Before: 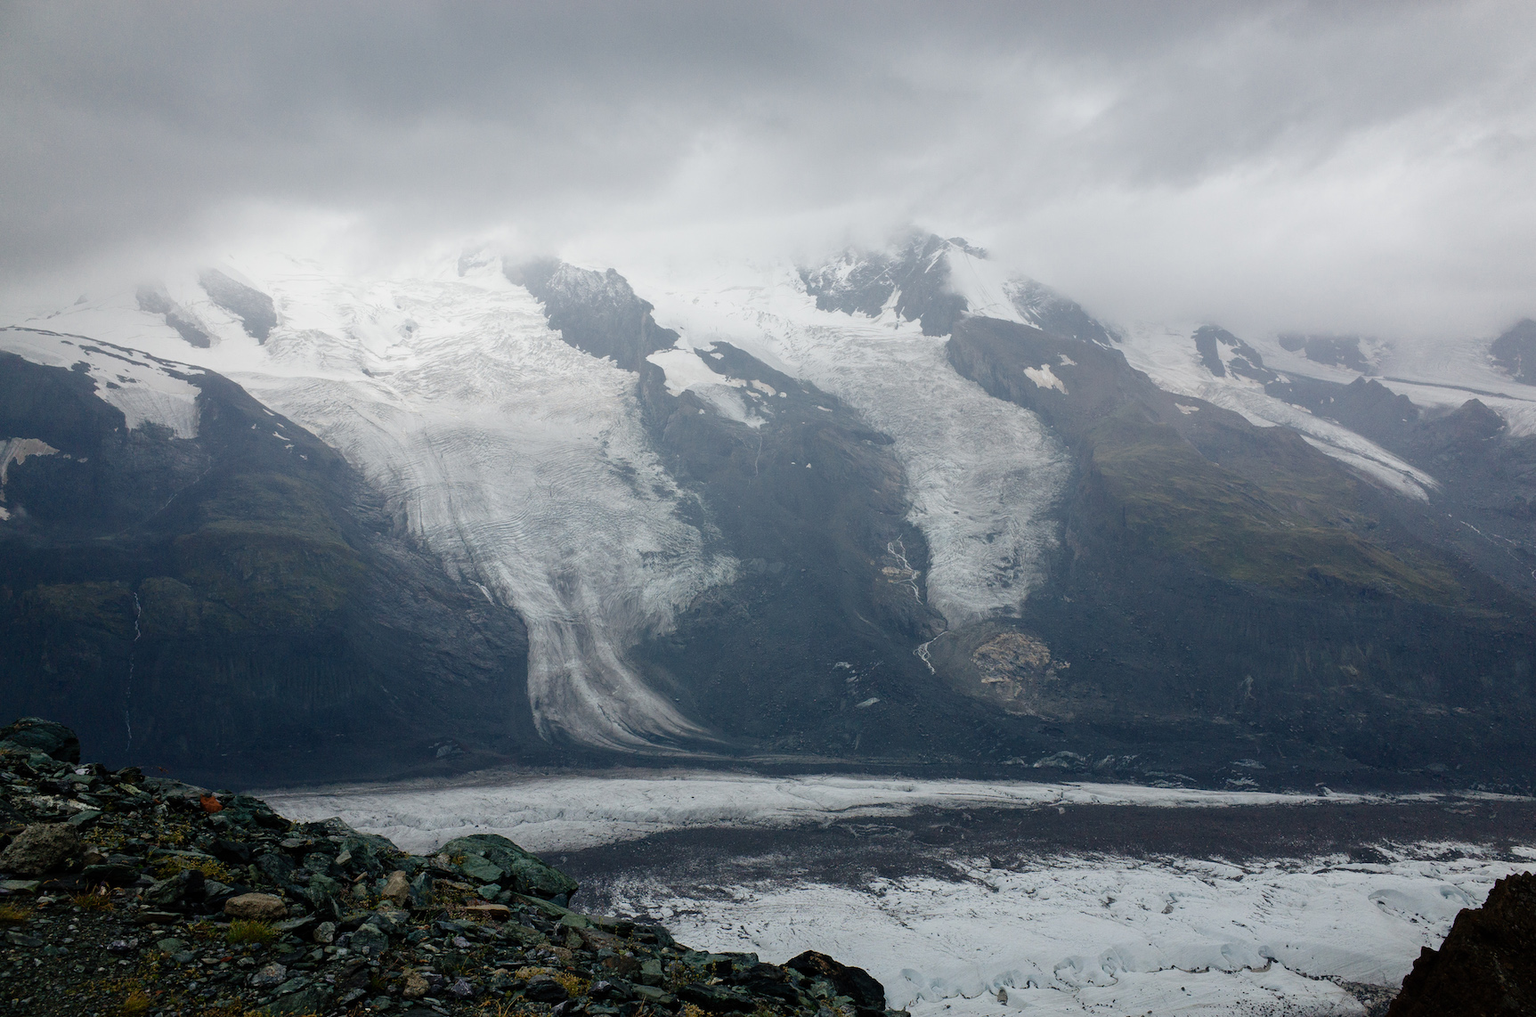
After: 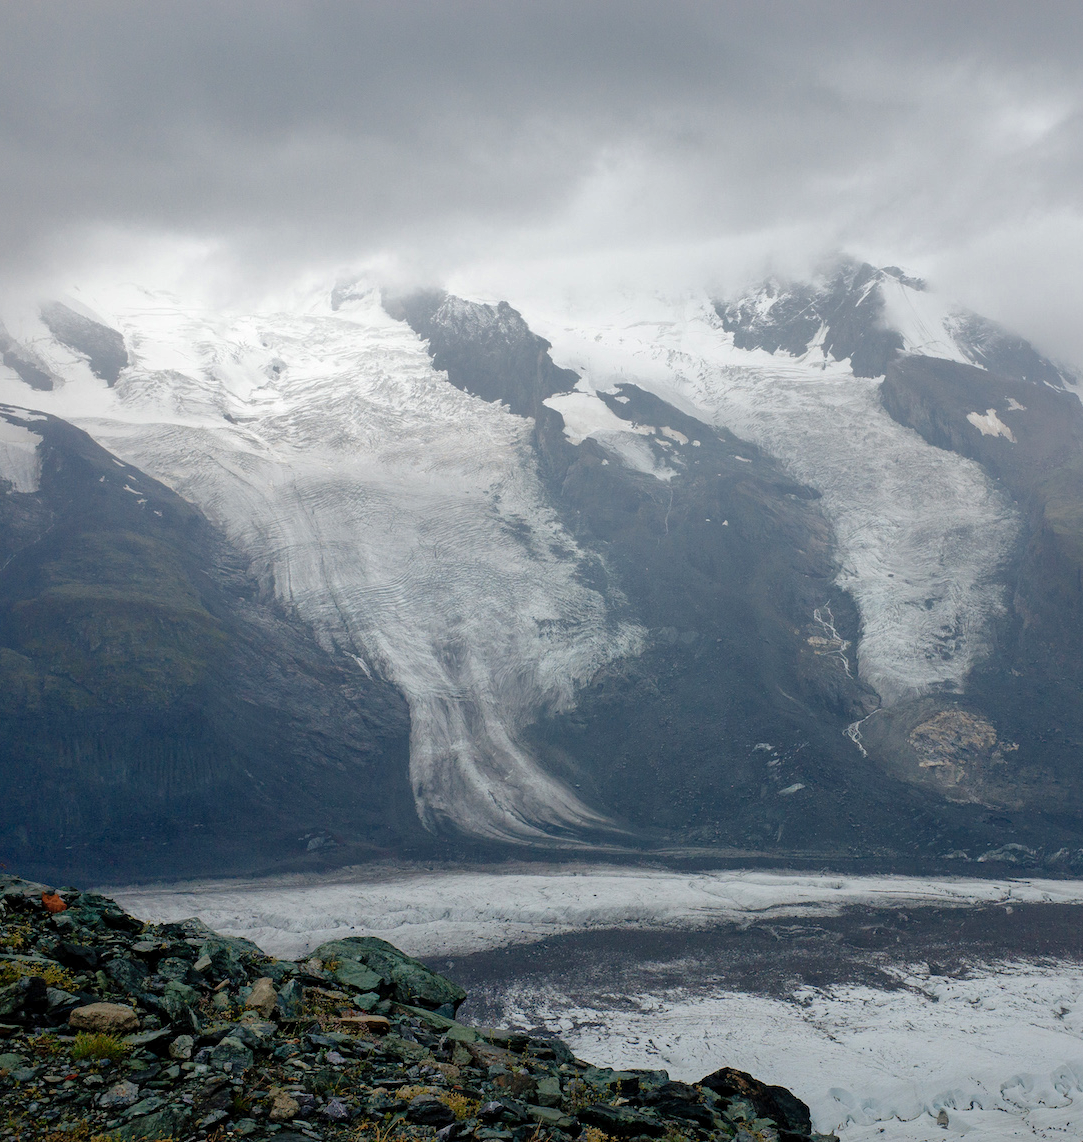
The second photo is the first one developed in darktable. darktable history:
shadows and highlights: on, module defaults
exposure: black level correction 0.001, exposure 0.5 EV, compensate exposure bias true, compensate highlight preservation false
color balance rgb: on, module defaults
crop: left 10.644%, right 26.528%
